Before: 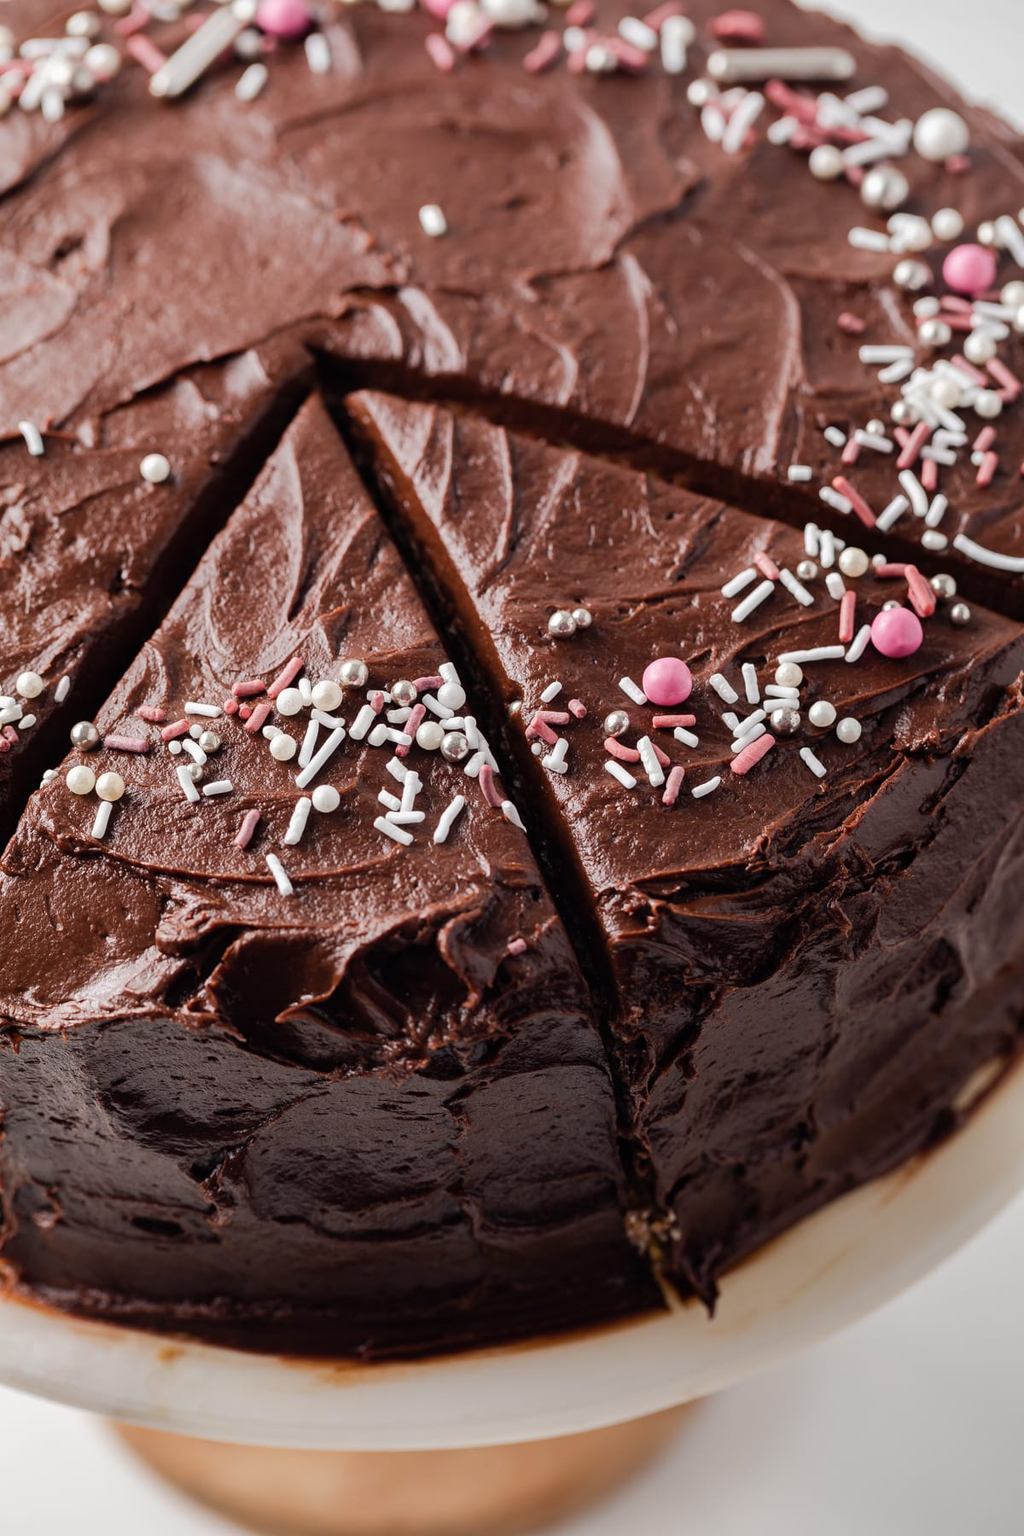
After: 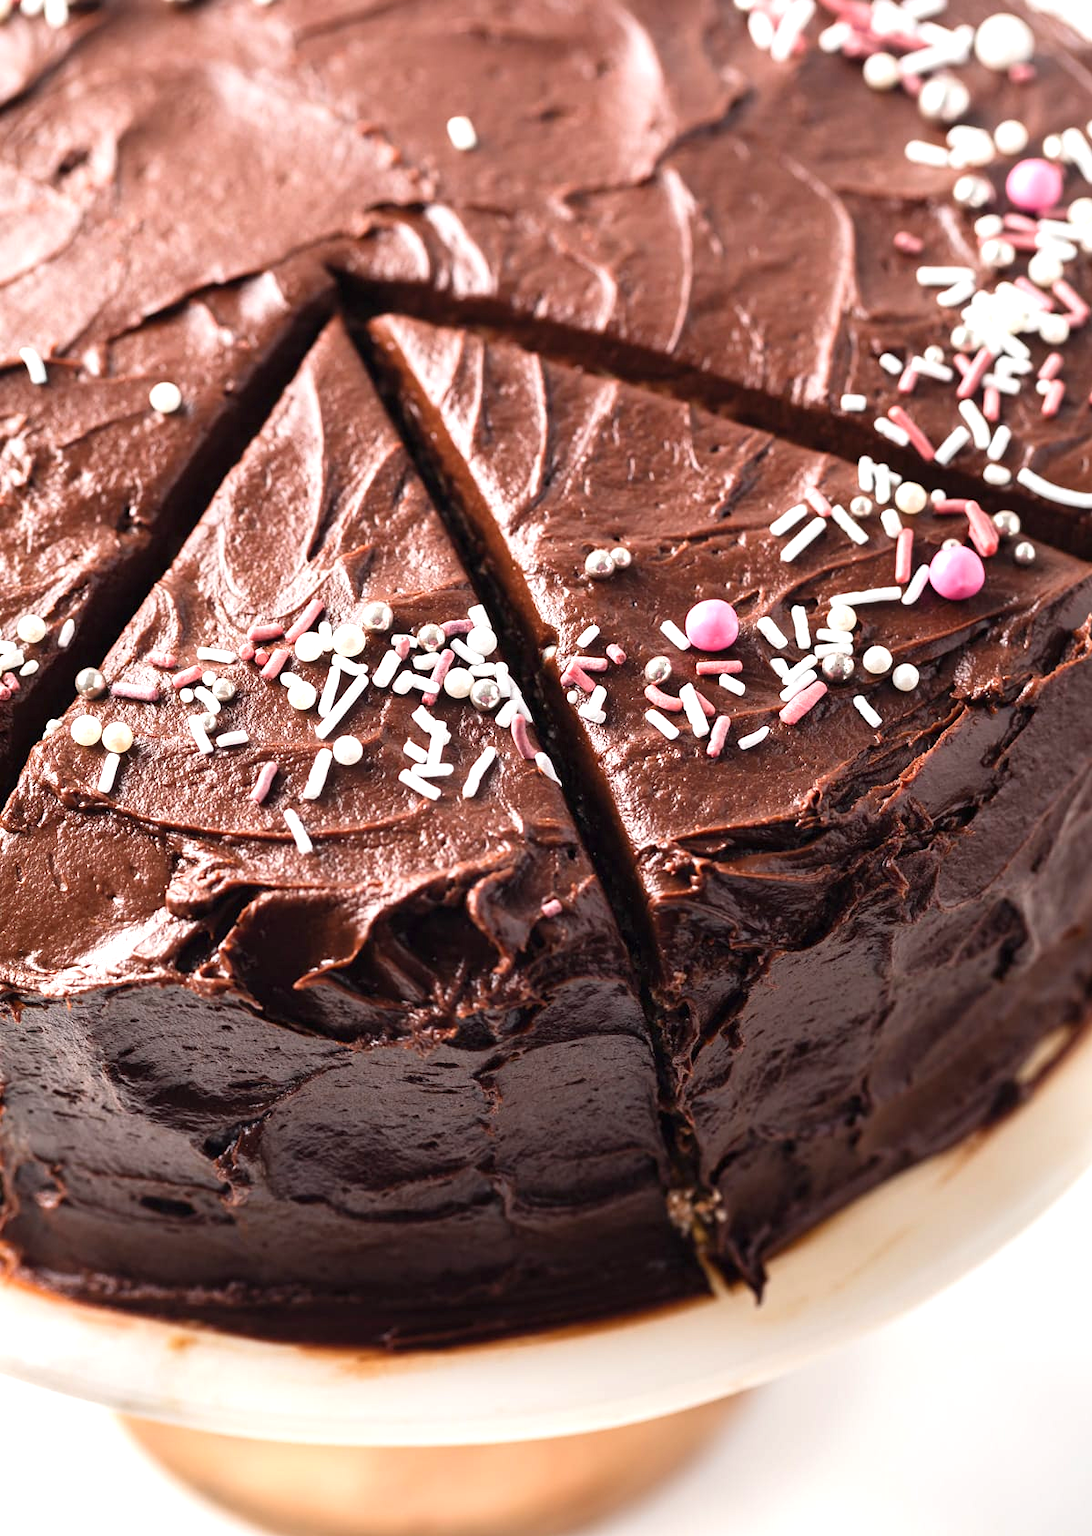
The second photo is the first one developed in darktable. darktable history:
exposure: black level correction 0, exposure 1 EV, compensate exposure bias true, compensate highlight preservation false
crop and rotate: top 6.25%
